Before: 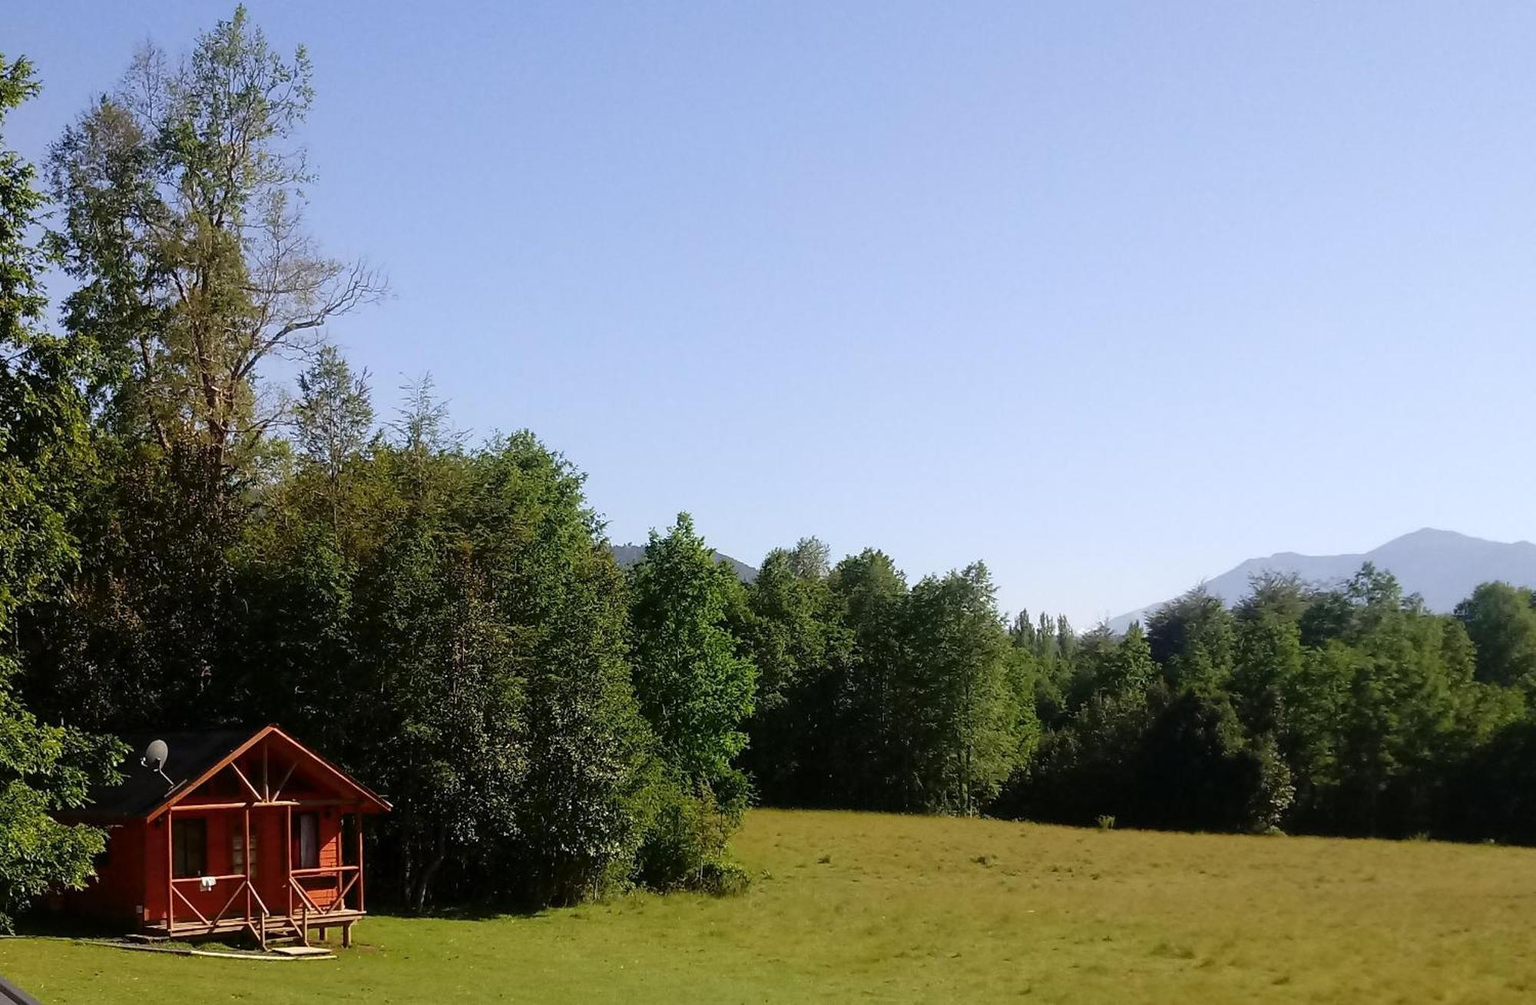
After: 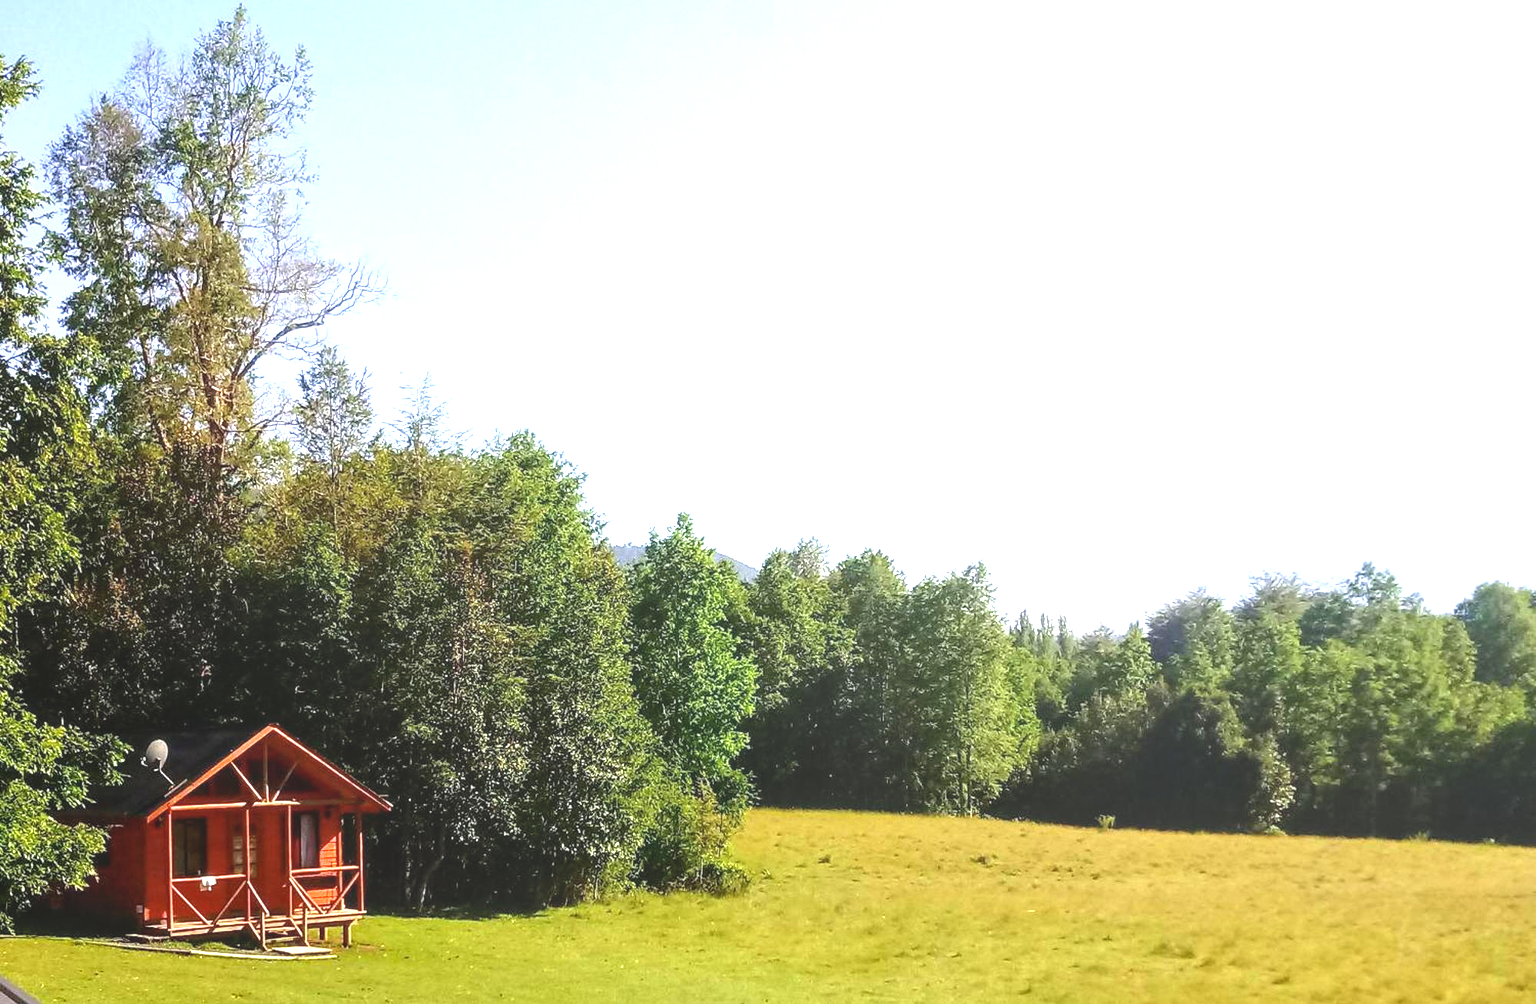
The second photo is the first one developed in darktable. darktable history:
levels: mode automatic, gray 50.8%
local contrast: highlights 48%, shadows 0%, detail 100%
exposure: exposure 0.657 EV
